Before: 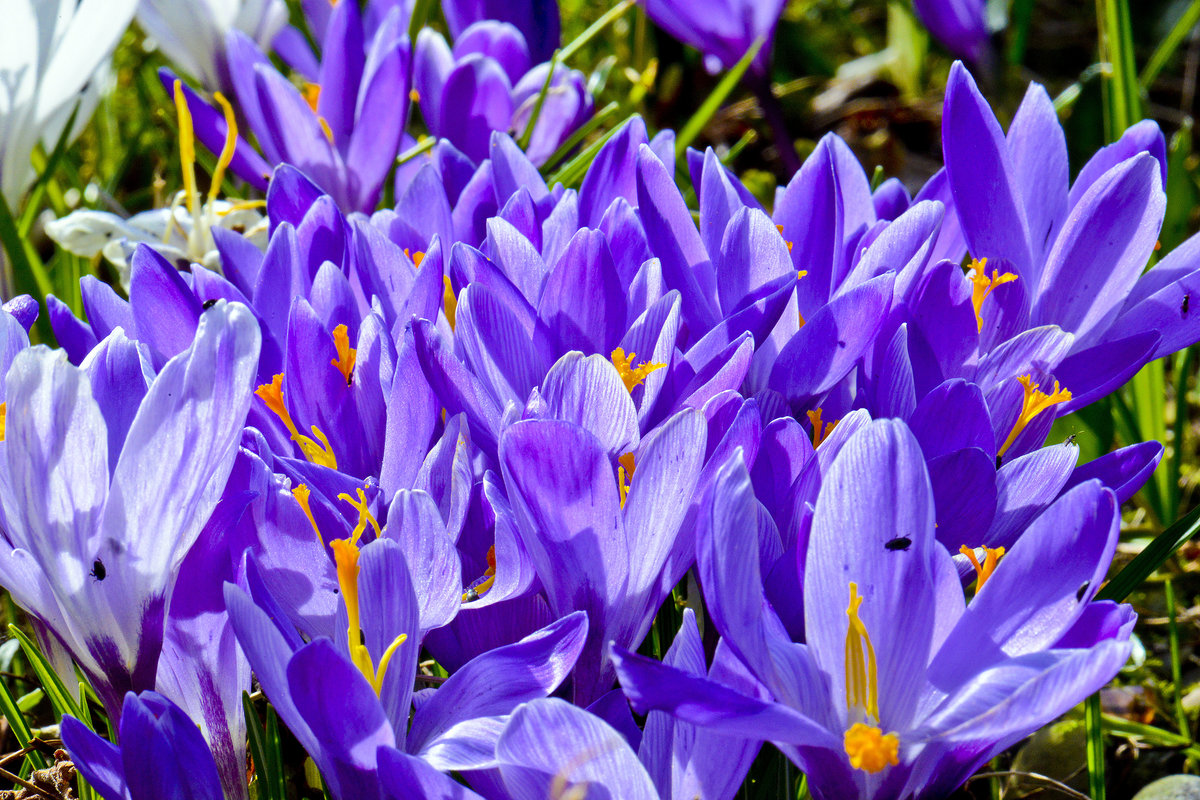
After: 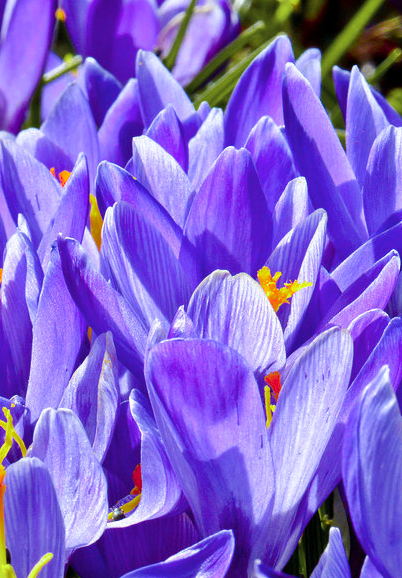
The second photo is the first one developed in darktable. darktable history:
crop and rotate: left 29.52%, top 10.157%, right 36.944%, bottom 17.544%
color zones: curves: ch0 [(0, 0.533) (0.126, 0.533) (0.234, 0.533) (0.368, 0.357) (0.5, 0.5) (0.625, 0.5) (0.74, 0.637) (0.875, 0.5)]; ch1 [(0.004, 0.708) (0.129, 0.662) (0.25, 0.5) (0.375, 0.331) (0.496, 0.396) (0.625, 0.649) (0.739, 0.26) (0.875, 0.5) (1, 0.478)]; ch2 [(0, 0.409) (0.132, 0.403) (0.236, 0.558) (0.379, 0.448) (0.5, 0.5) (0.625, 0.5) (0.691, 0.39) (0.875, 0.5)]
